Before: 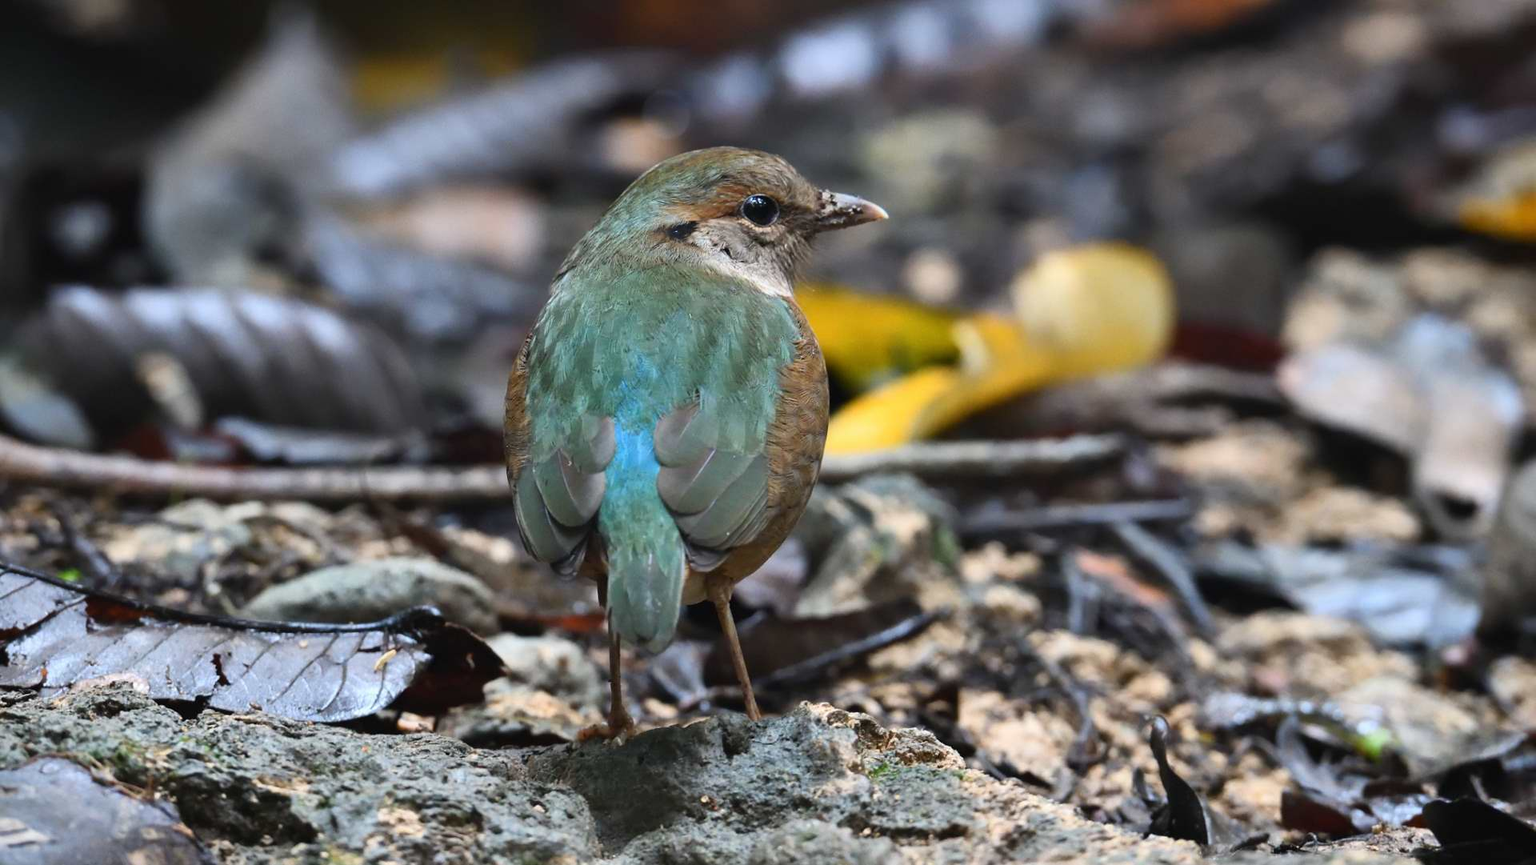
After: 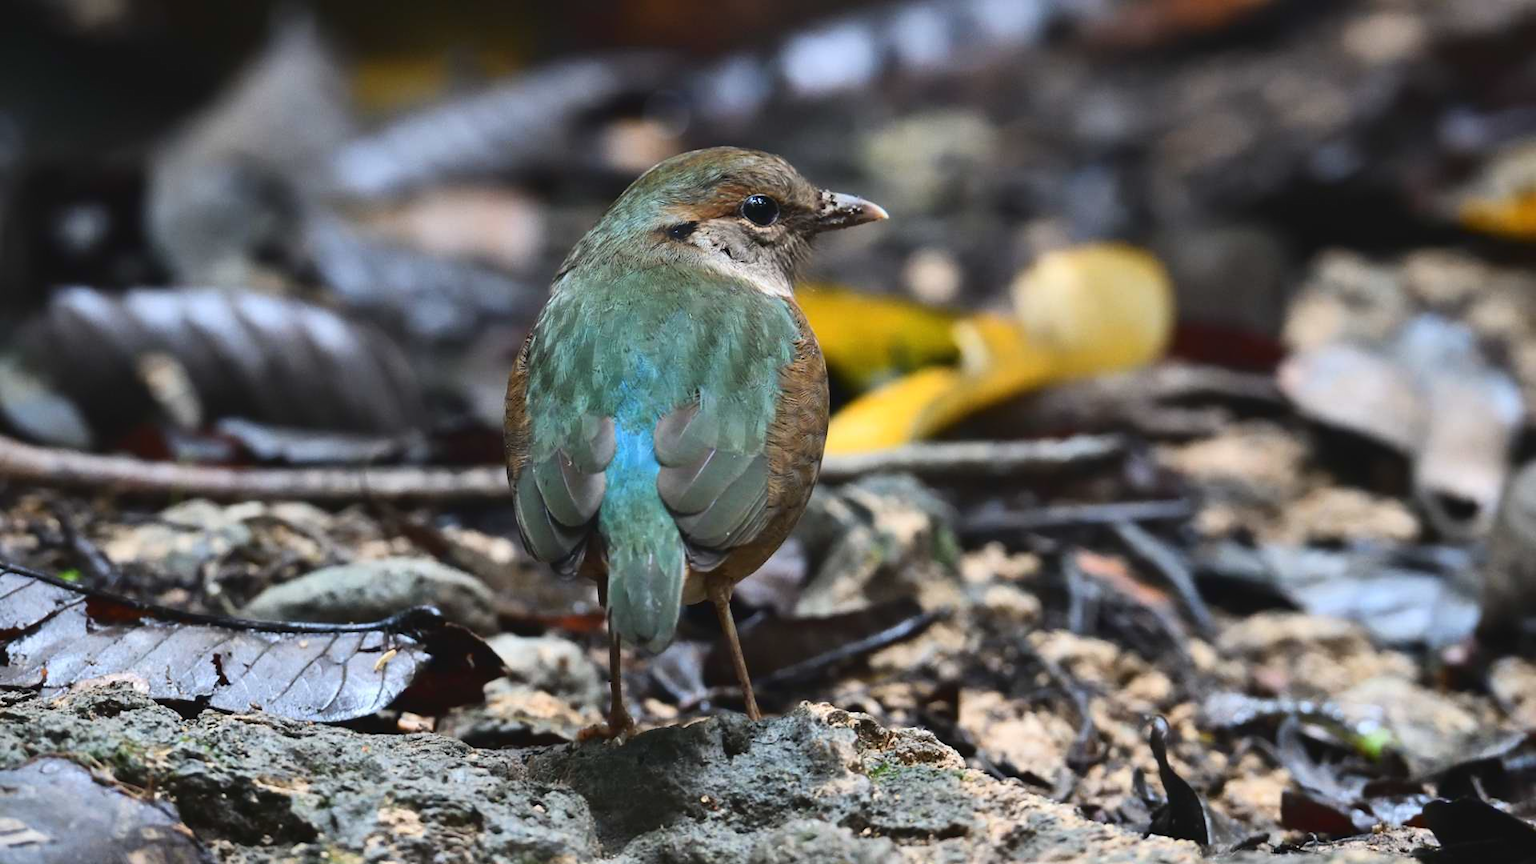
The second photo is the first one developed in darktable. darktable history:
white balance: emerald 1
tone curve: curves: ch0 [(0, 0.032) (0.181, 0.156) (0.751, 0.762) (1, 1)], color space Lab, linked channels, preserve colors none
